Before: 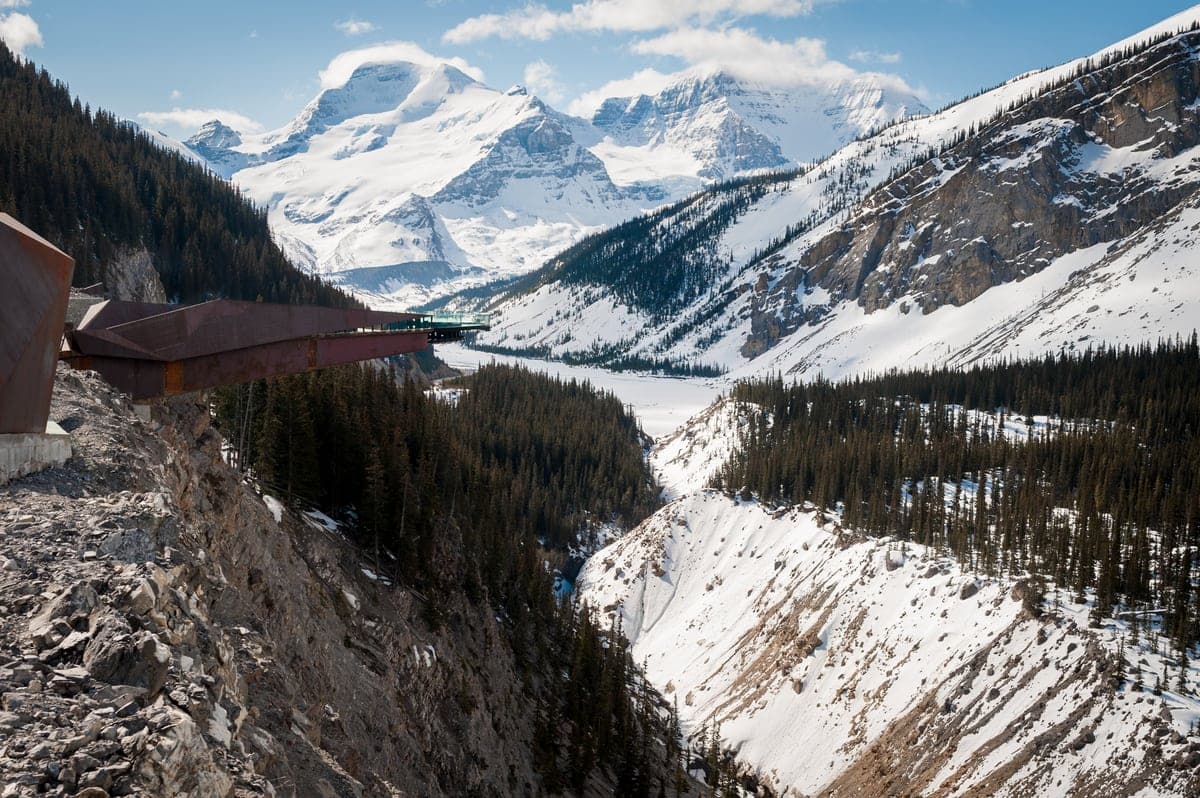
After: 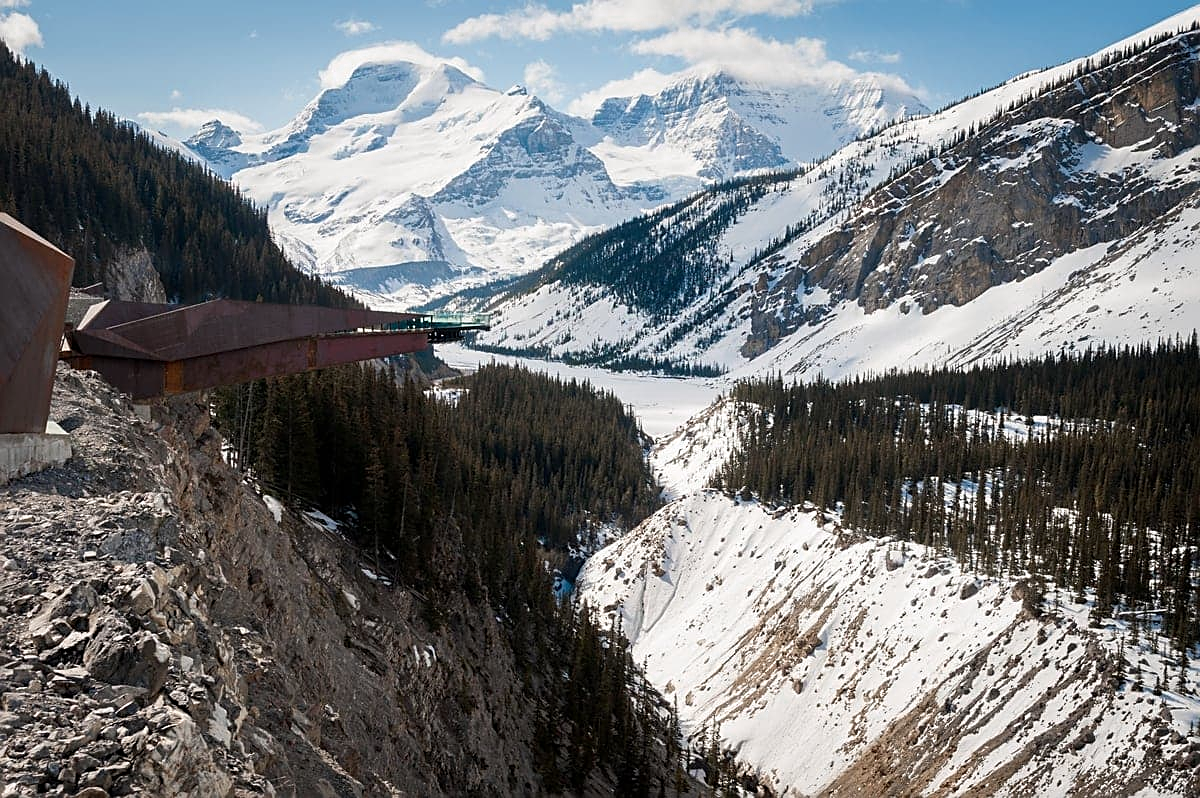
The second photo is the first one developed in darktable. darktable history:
sharpen: on, module defaults
color zones: curves: ch0 [(0, 0.558) (0.143, 0.548) (0.286, 0.447) (0.429, 0.259) (0.571, 0.5) (0.714, 0.5) (0.857, 0.593) (1, 0.558)]; ch1 [(0, 0.543) (0.01, 0.544) (0.12, 0.492) (0.248, 0.458) (0.5, 0.534) (0.748, 0.5) (0.99, 0.469) (1, 0.543)]; ch2 [(0, 0.507) (0.143, 0.522) (0.286, 0.505) (0.429, 0.5) (0.571, 0.5) (0.714, 0.5) (0.857, 0.5) (1, 0.507)]
